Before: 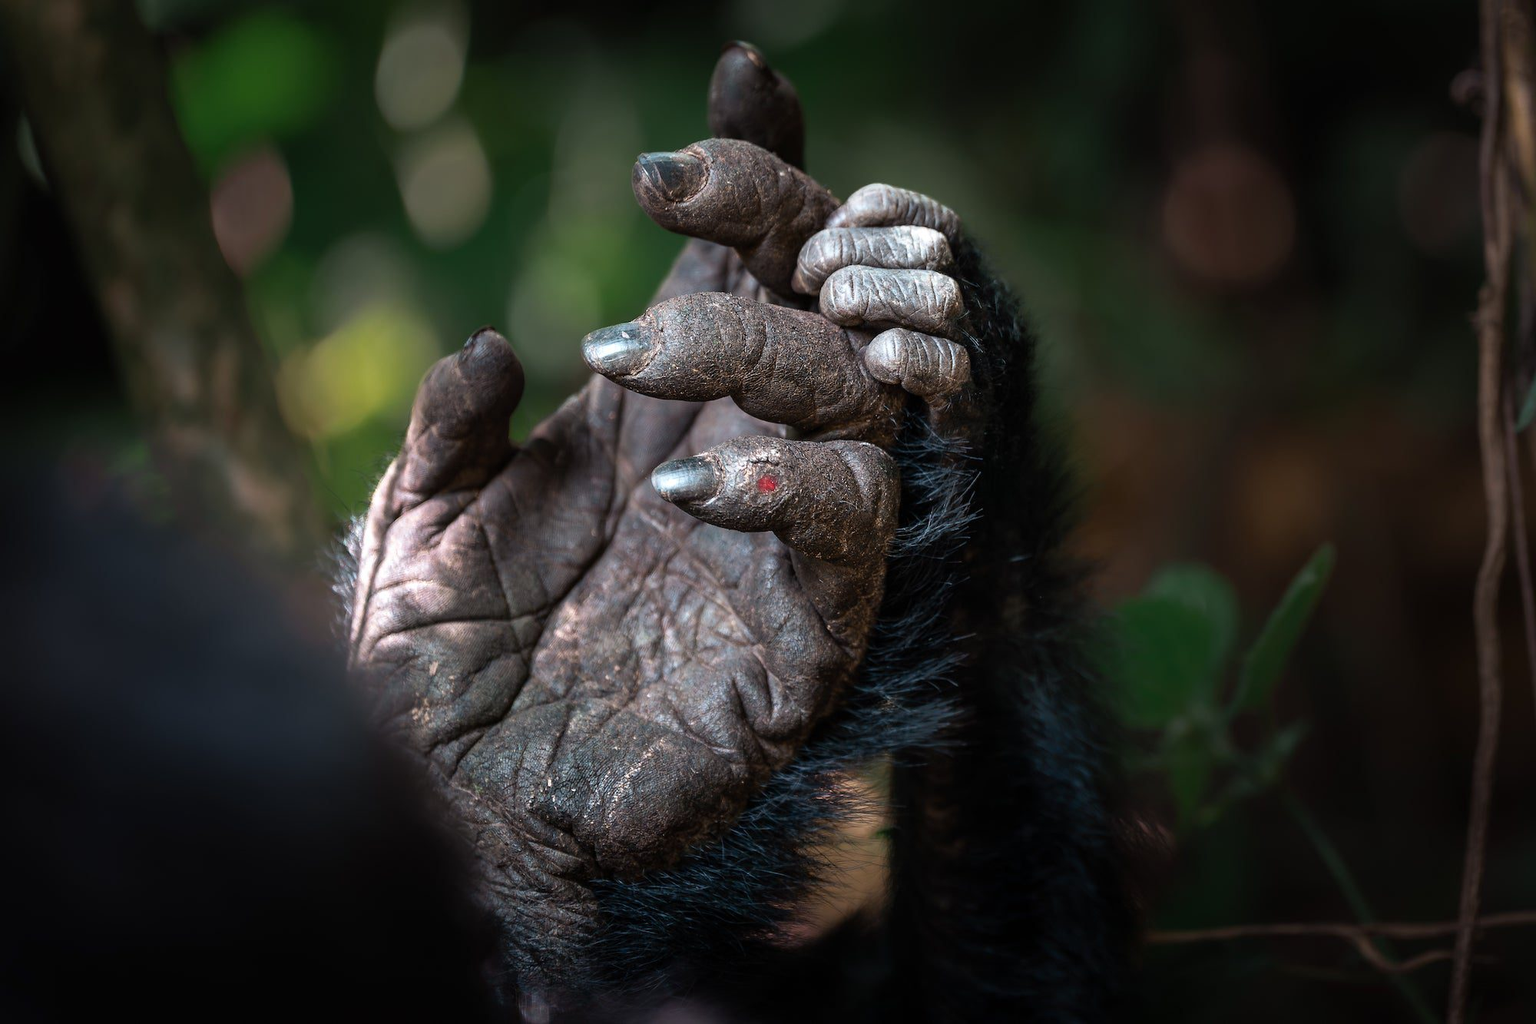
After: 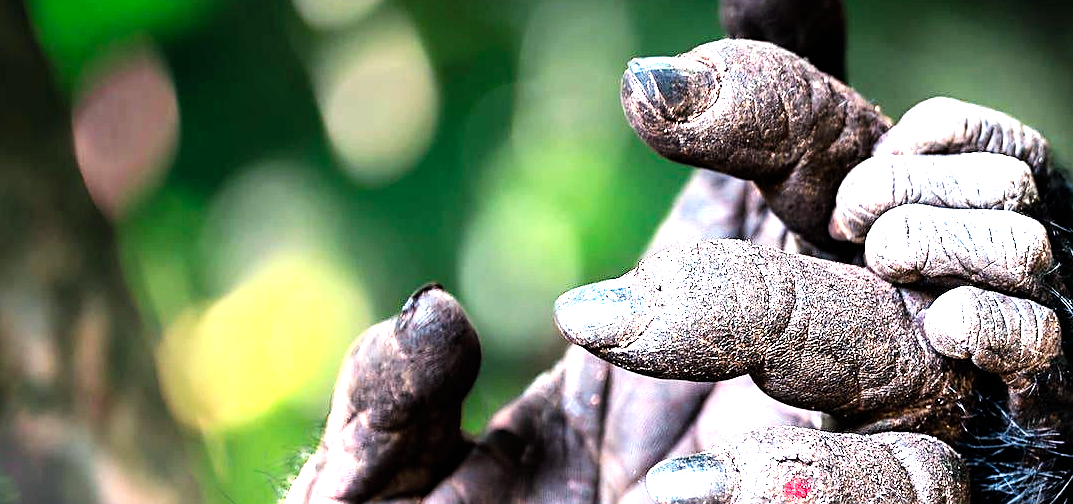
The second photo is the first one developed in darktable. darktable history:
levels: levels [0, 0.374, 0.749]
tone curve: curves: ch0 [(0, 0) (0.004, 0.001) (0.133, 0.112) (0.325, 0.362) (0.832, 0.893) (1, 1)], color space Lab, linked channels, preserve colors none
crop: left 10.121%, top 10.631%, right 36.218%, bottom 51.526%
base curve: curves: ch0 [(0, 0) (0.005, 0.002) (0.15, 0.3) (0.4, 0.7) (0.75, 0.95) (1, 1)], preserve colors none
color balance rgb: shadows lift › chroma 1.41%, shadows lift › hue 260°, power › chroma 0.5%, power › hue 260°, highlights gain › chroma 1%, highlights gain › hue 27°, saturation formula JzAzBz (2021)
sharpen: on, module defaults
